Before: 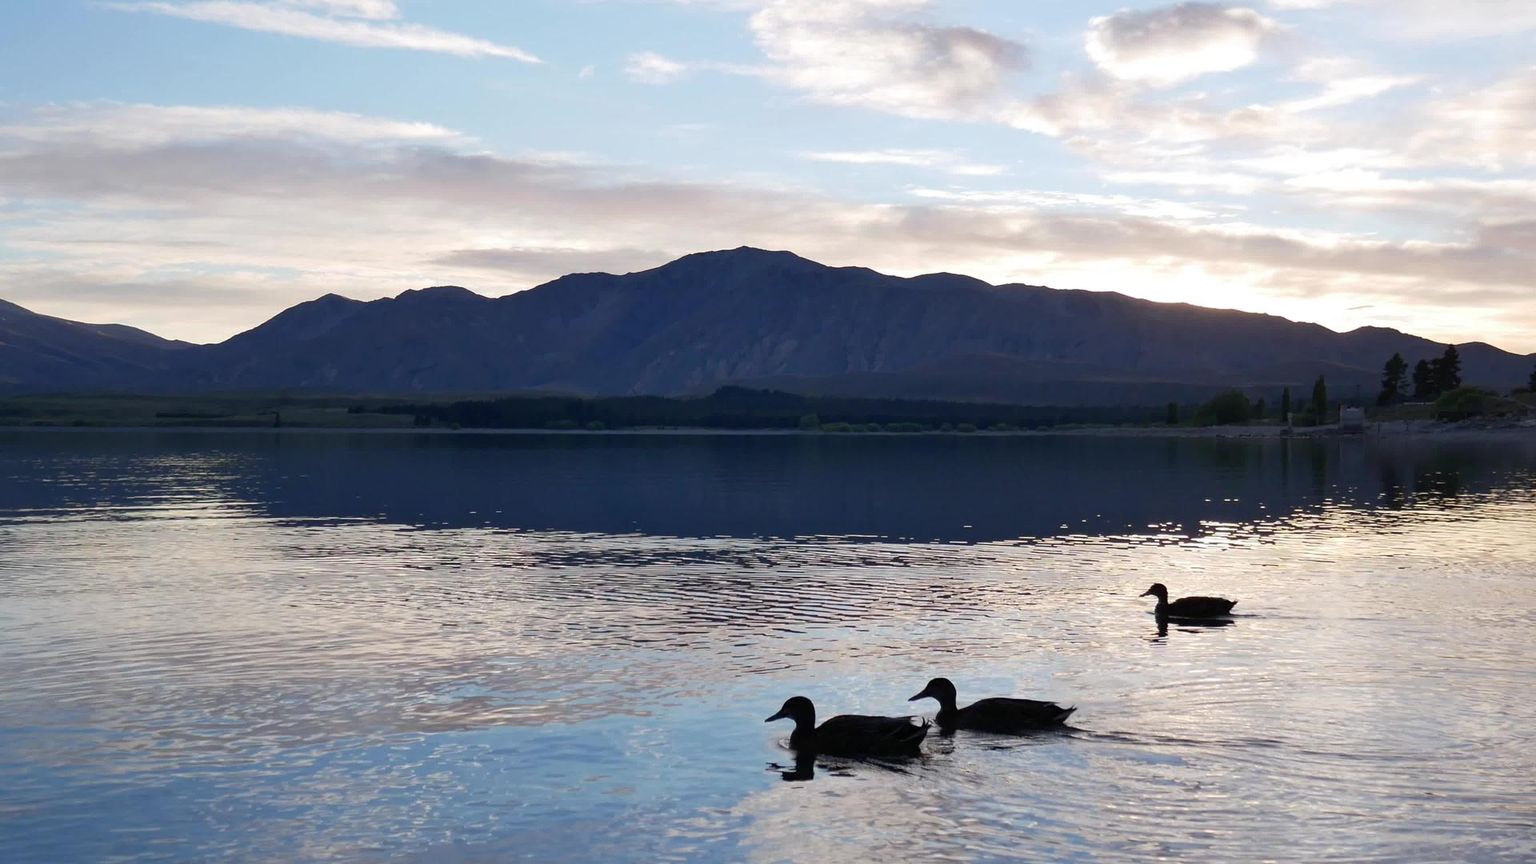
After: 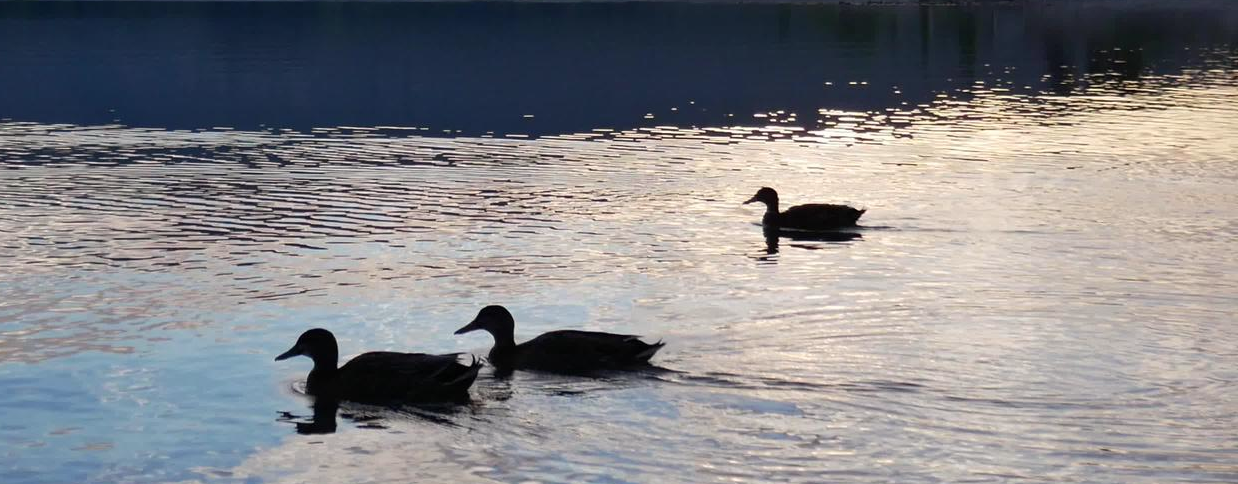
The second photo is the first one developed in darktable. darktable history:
crop and rotate: left 35.509%, top 50.238%, bottom 4.934%
white balance: red 1.009, blue 0.985
